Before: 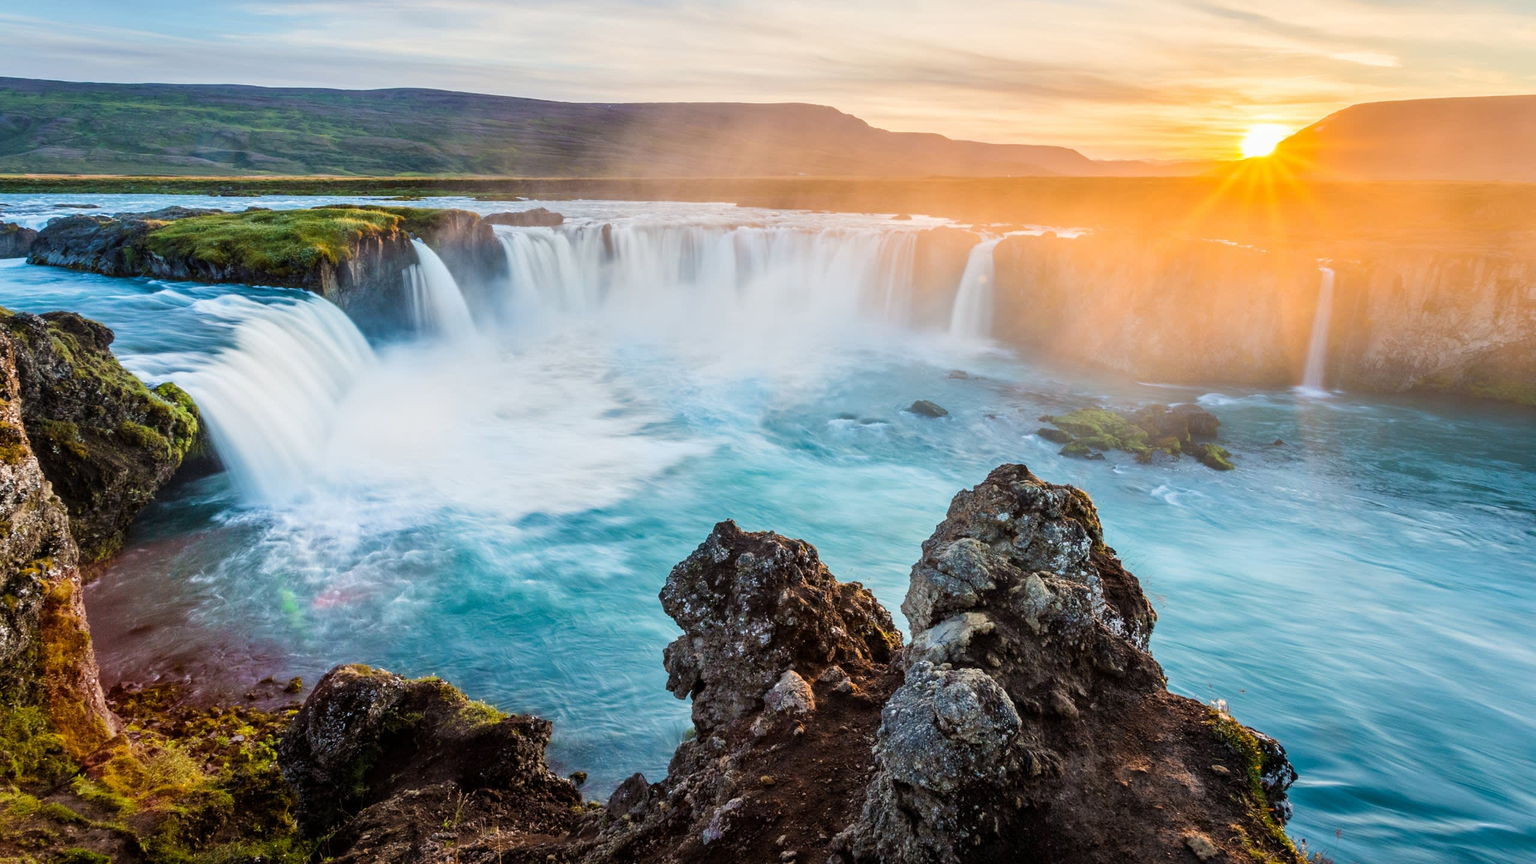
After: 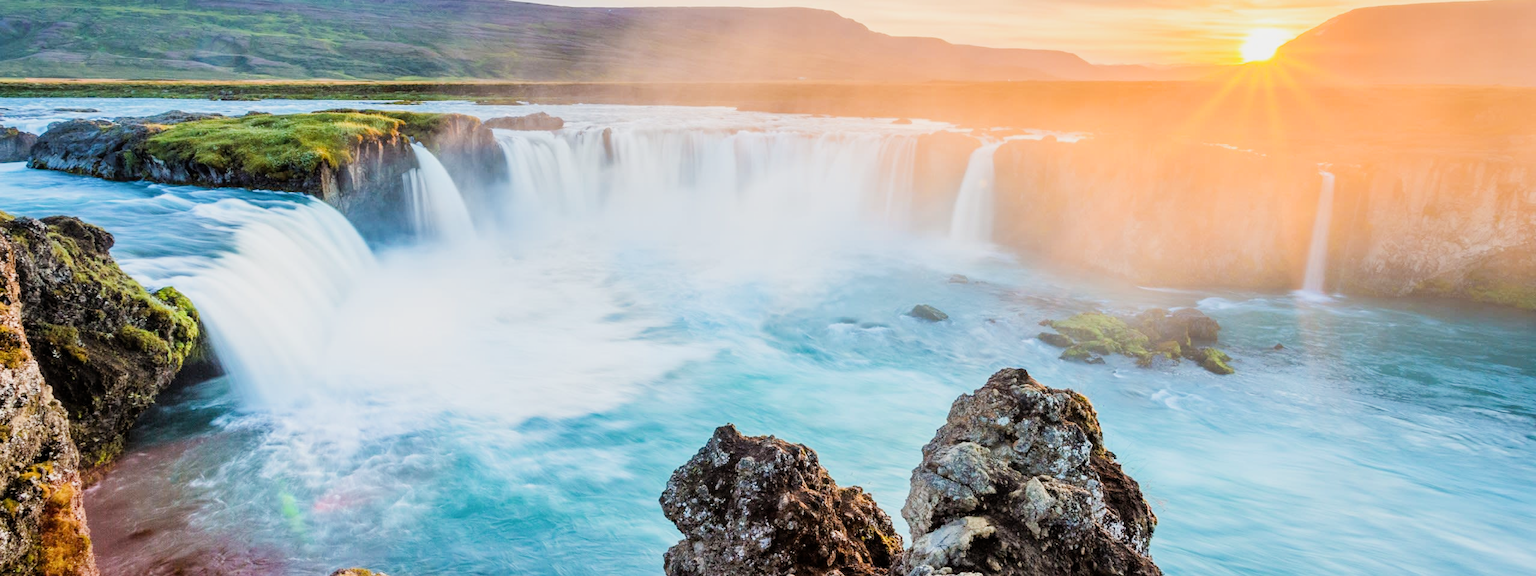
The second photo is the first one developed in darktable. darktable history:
crop: top 11.166%, bottom 22.168%
filmic rgb: black relative exposure -7.65 EV, white relative exposure 4.56 EV, hardness 3.61
exposure: black level correction 0, exposure 0.95 EV, compensate exposure bias true, compensate highlight preservation false
